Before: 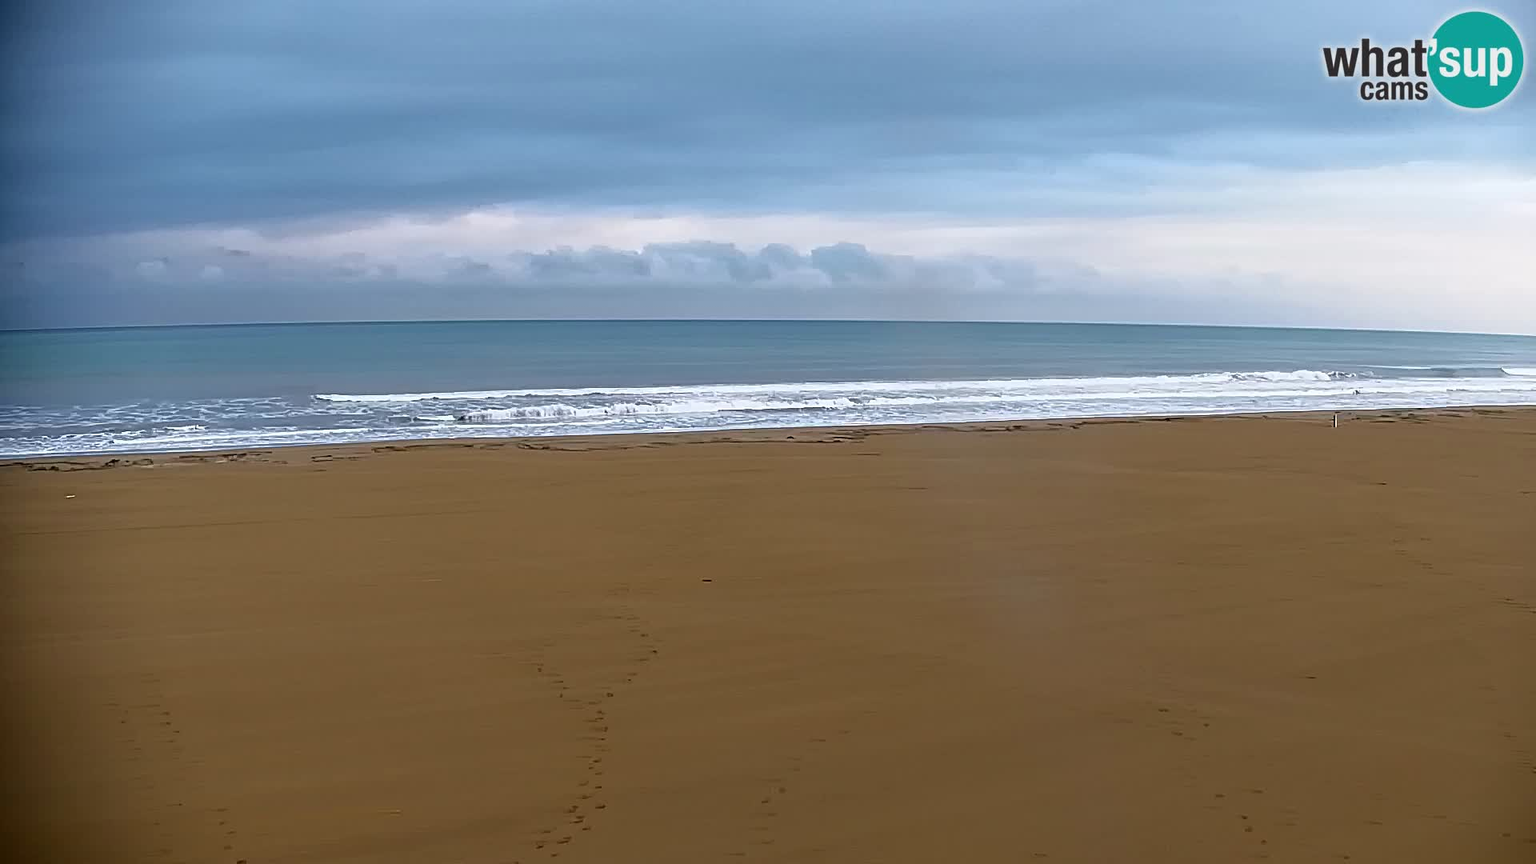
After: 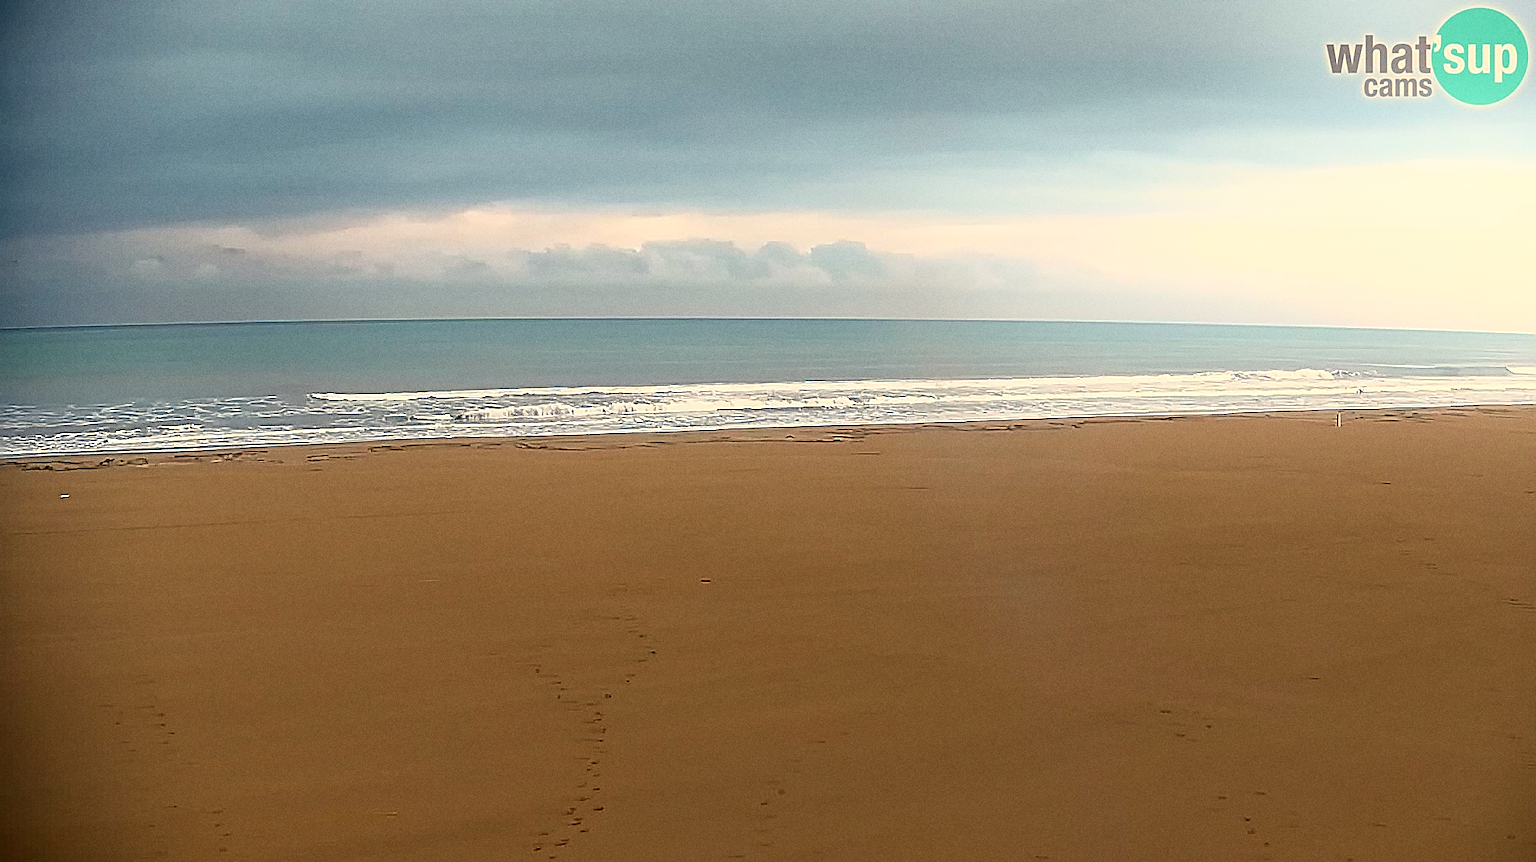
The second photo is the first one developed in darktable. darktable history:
bloom: threshold 82.5%, strength 16.25%
sharpen: radius 1.4, amount 1.25, threshold 0.7
crop: left 0.434%, top 0.485%, right 0.244%, bottom 0.386%
white balance: red 1.123, blue 0.83
grain: coarseness 0.47 ISO
